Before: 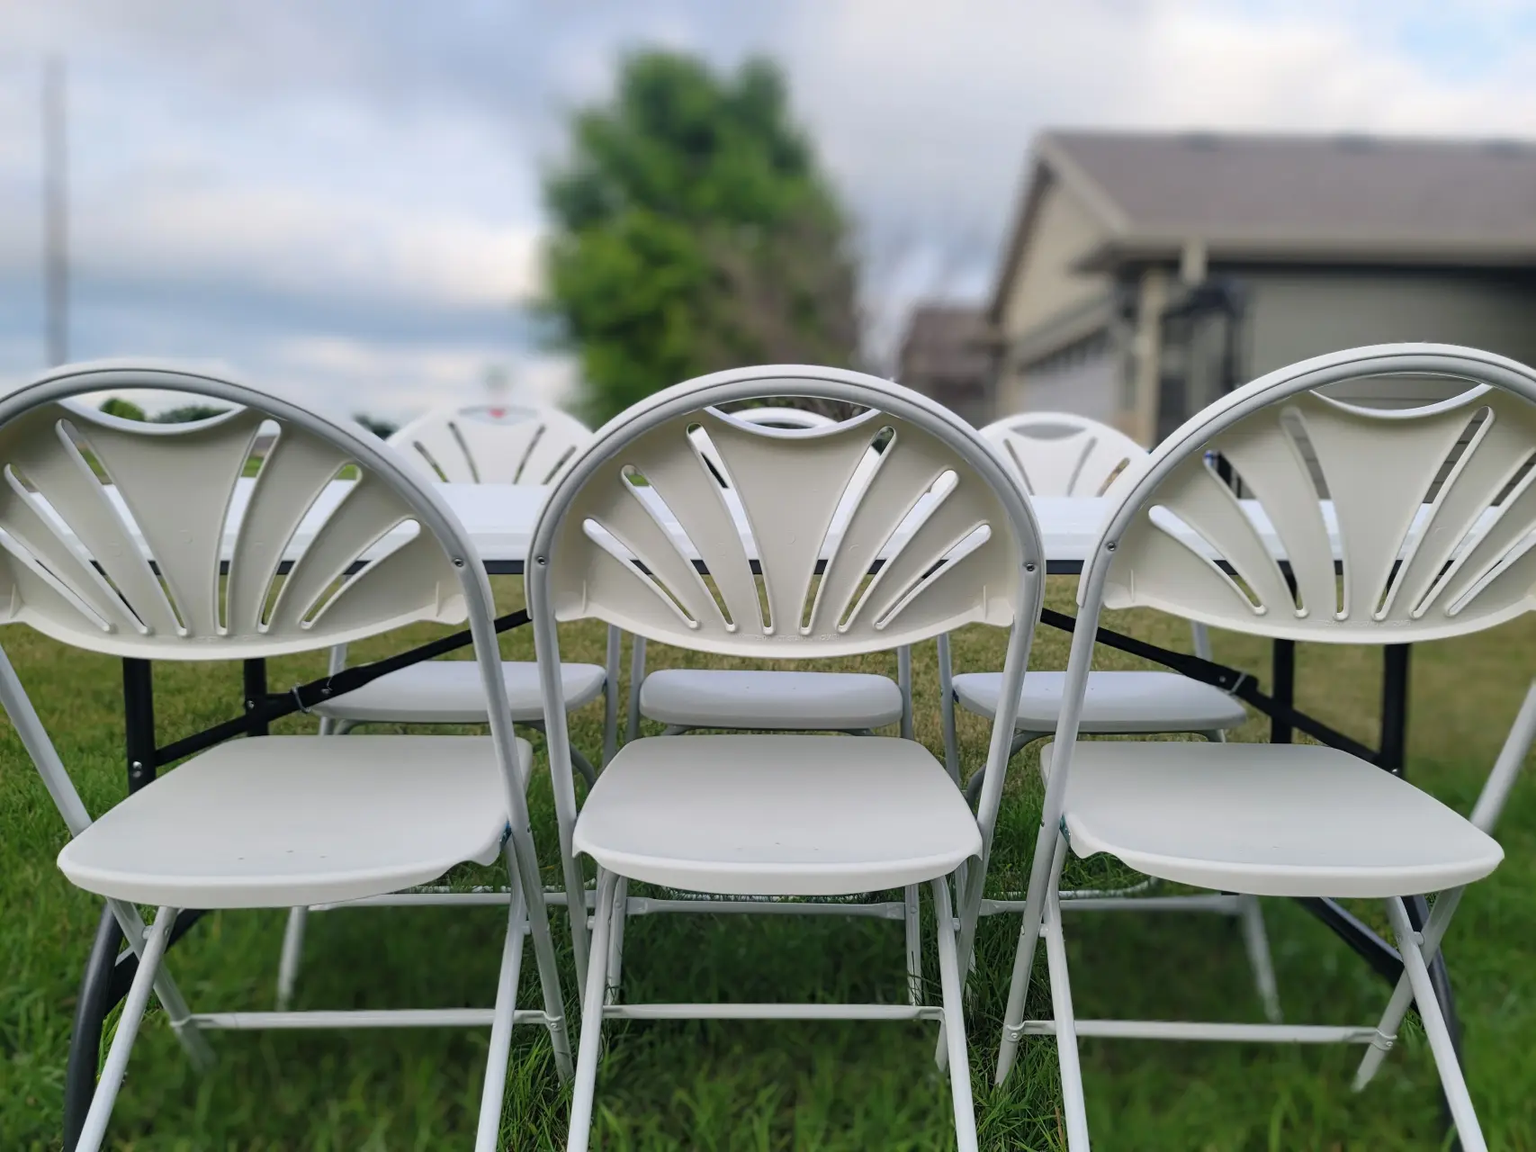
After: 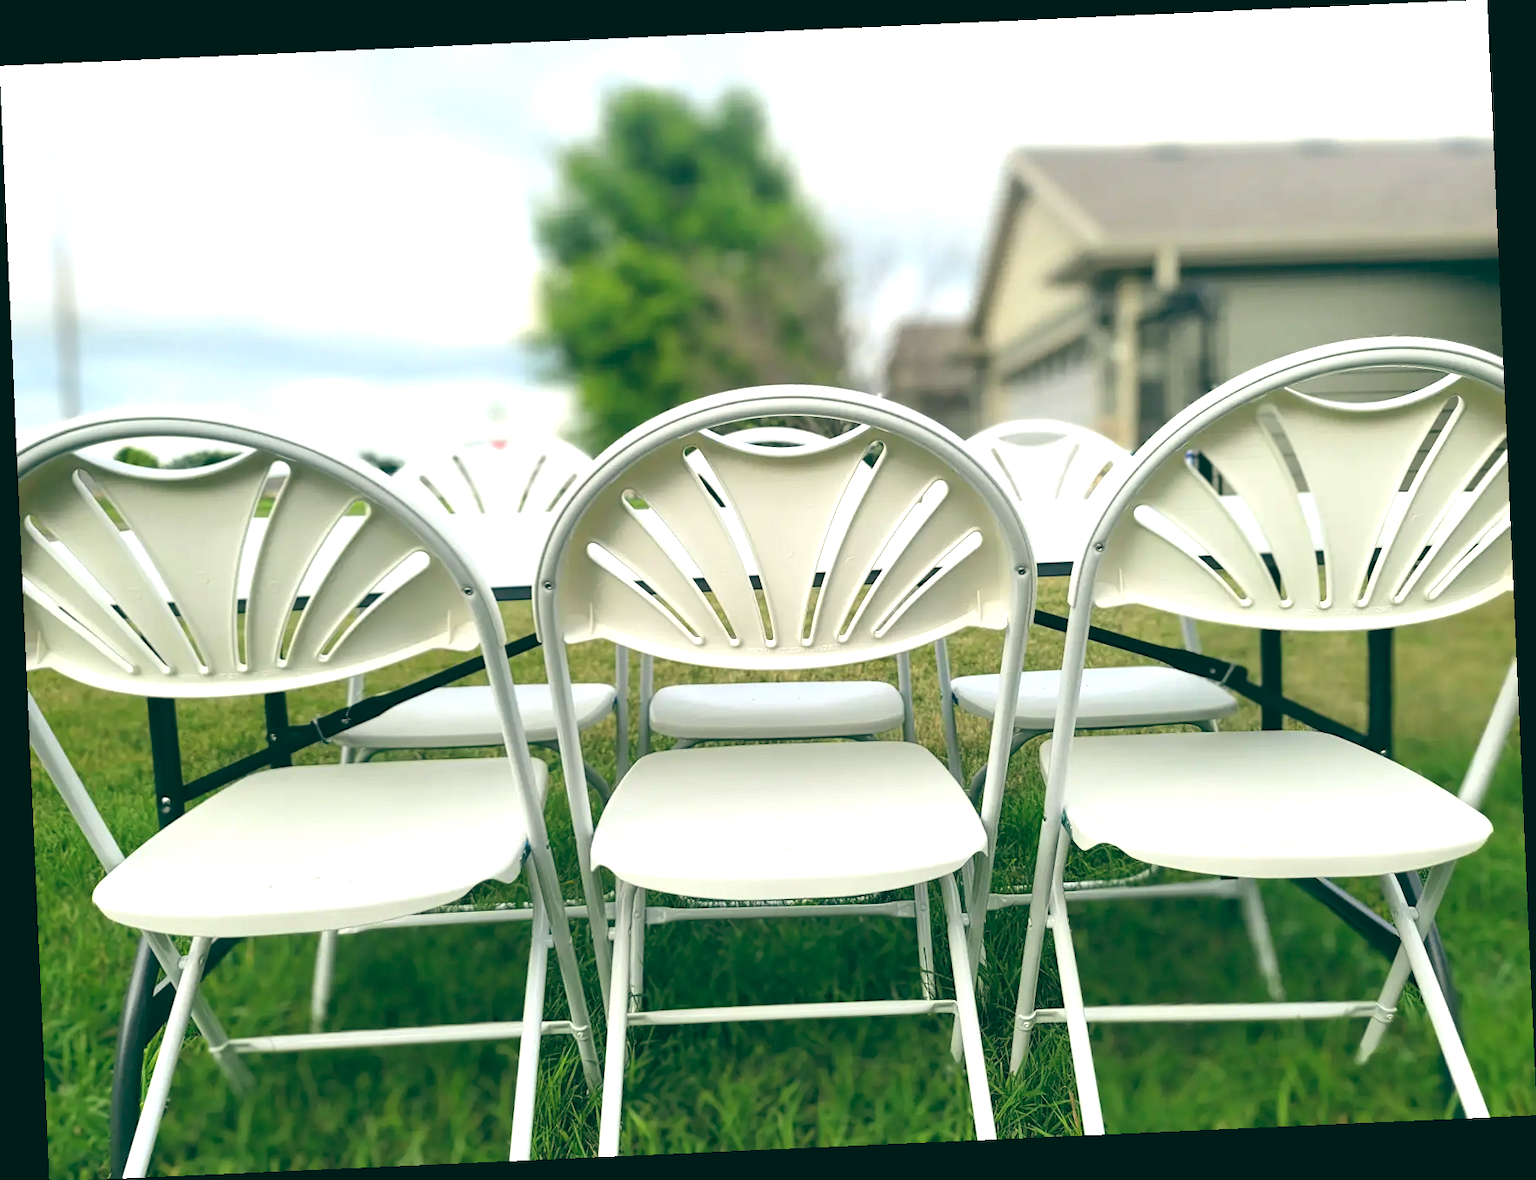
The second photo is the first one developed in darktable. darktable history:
exposure: black level correction 0, exposure 1.2 EV, compensate exposure bias true, compensate highlight preservation false
color balance: lift [1.005, 0.99, 1.007, 1.01], gamma [1, 1.034, 1.032, 0.966], gain [0.873, 1.055, 1.067, 0.933]
rotate and perspective: rotation -2.56°, automatic cropping off
